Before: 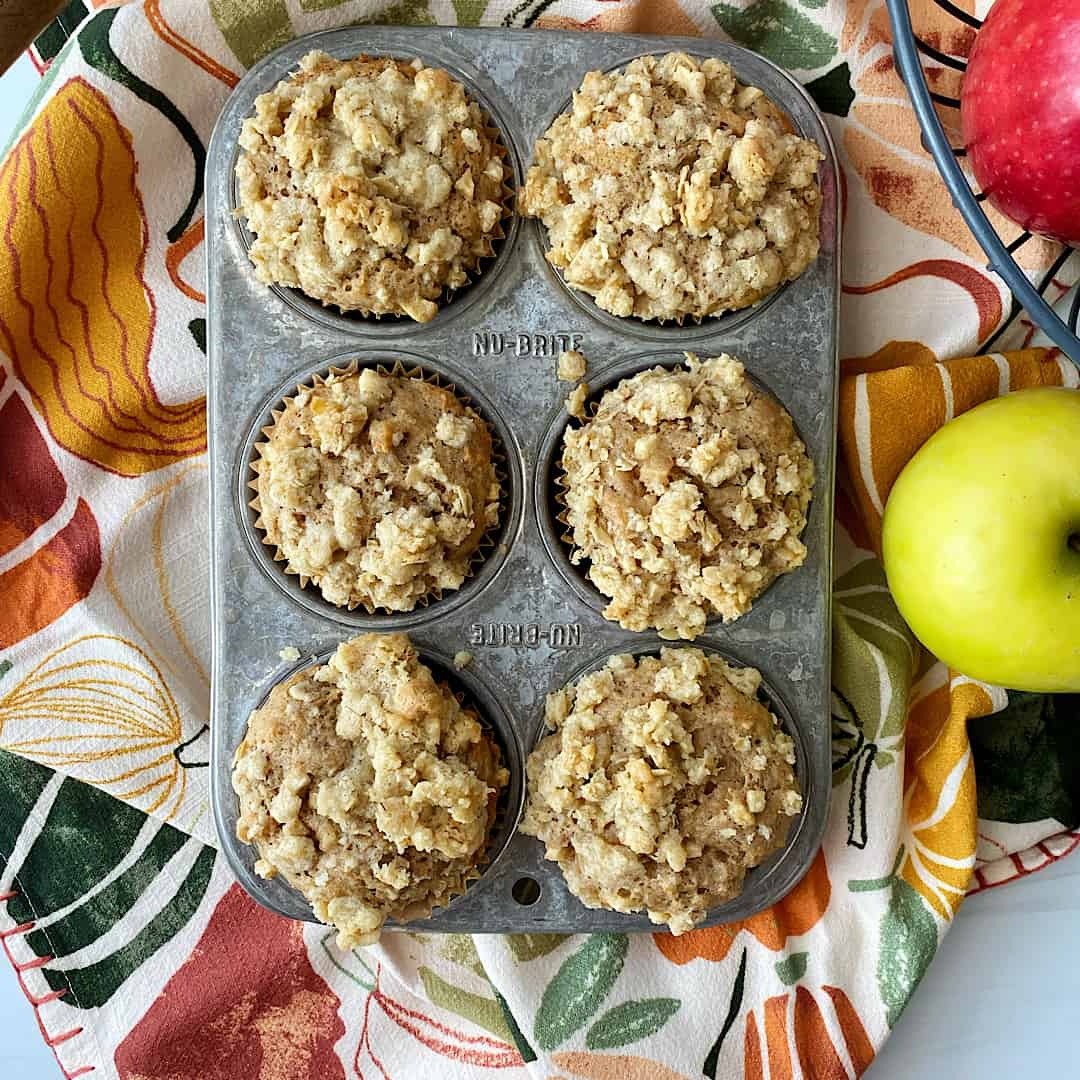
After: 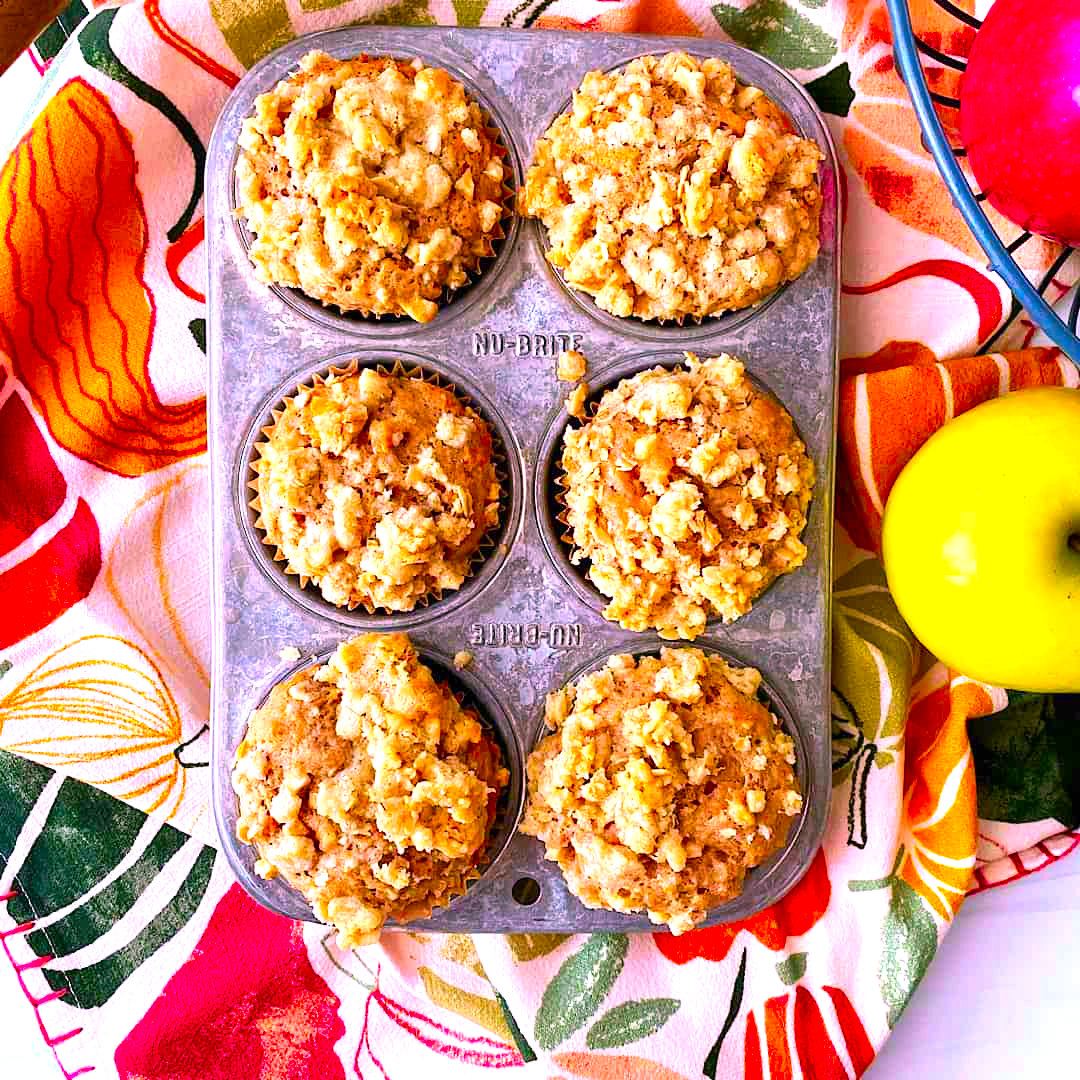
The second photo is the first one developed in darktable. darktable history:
color correction: highlights a* 19.5, highlights b* -11.53, saturation 1.69
exposure: exposure 0.785 EV, compensate highlight preservation false
color balance rgb: perceptual saturation grading › global saturation 20%, global vibrance 20%
